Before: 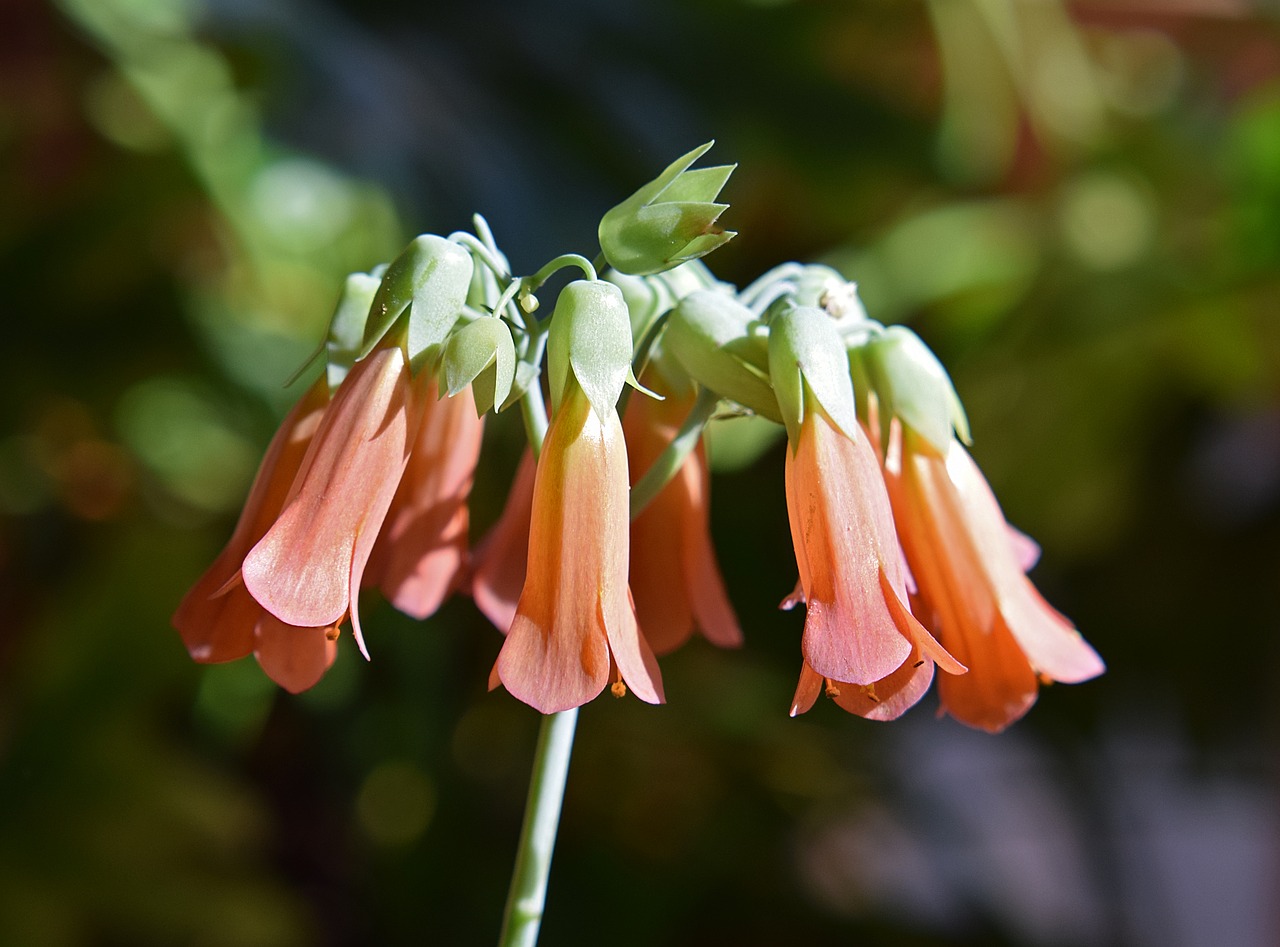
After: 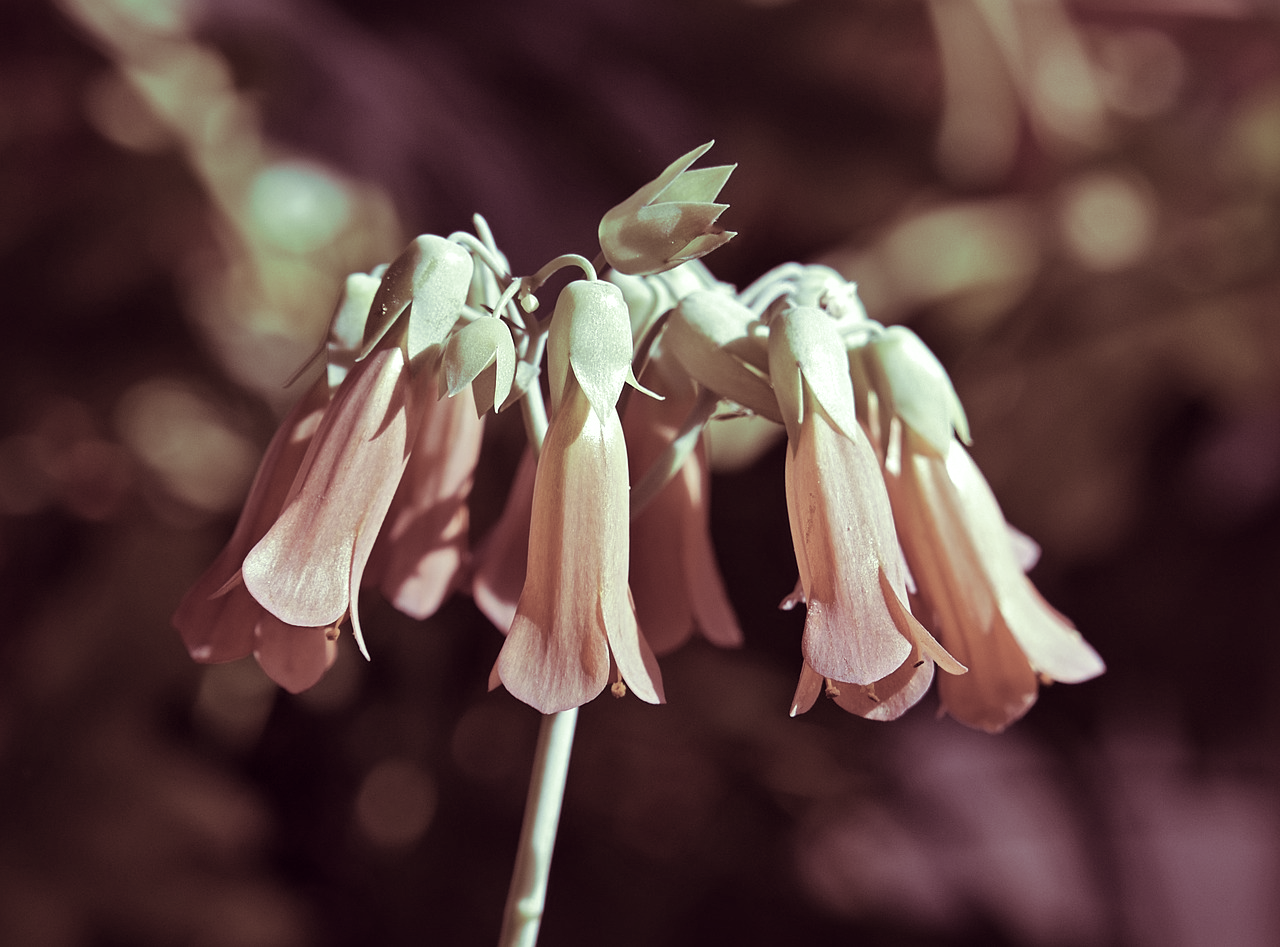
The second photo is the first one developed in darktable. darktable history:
white balance: red 0.967, blue 1.049
color correction: highlights a* -20.17, highlights b* 20.27, shadows a* 20.03, shadows b* -20.46, saturation 0.43
local contrast: mode bilateral grid, contrast 20, coarseness 50, detail 132%, midtone range 0.2
split-toning: on, module defaults
